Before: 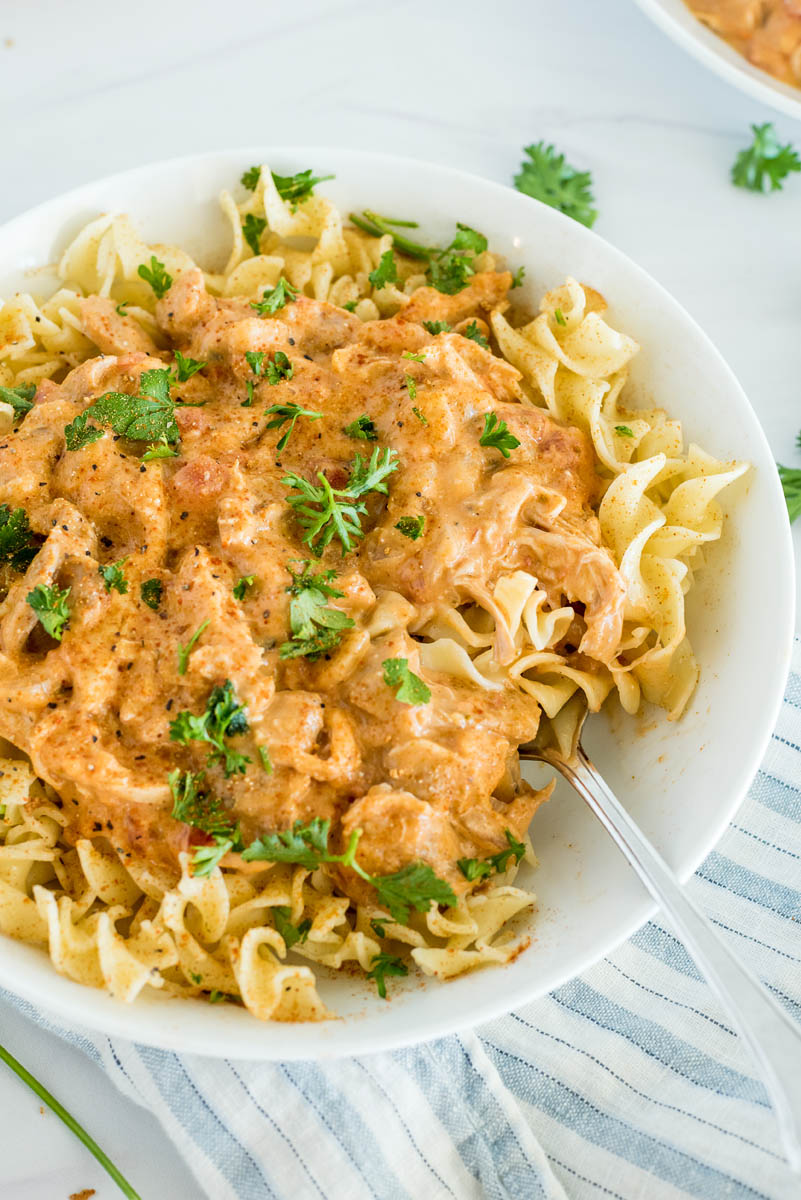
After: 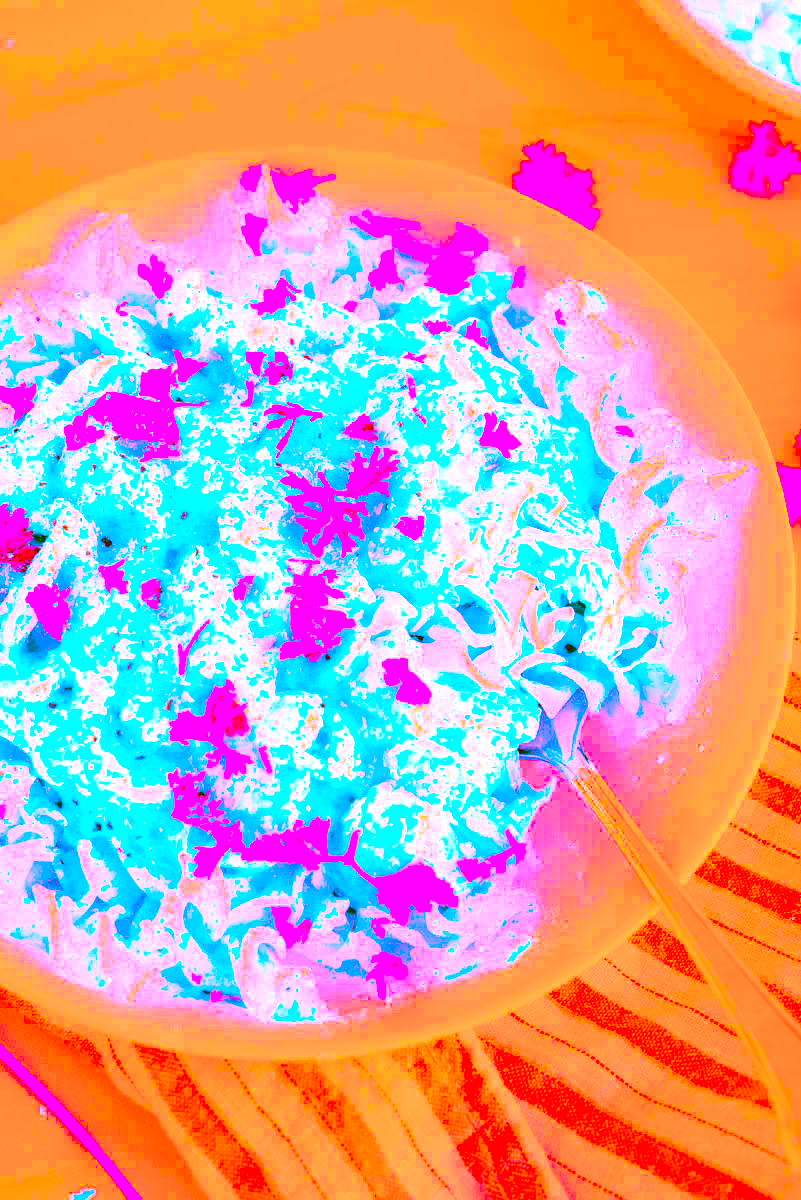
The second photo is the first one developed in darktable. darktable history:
levels: black 8.58%, levels [0.008, 0.318, 0.836]
color correction: highlights a* -39.27, highlights b* -39.22, shadows a* -39.43, shadows b* -39.74, saturation -2.99
exposure: exposure 0.805 EV, compensate highlight preservation false
